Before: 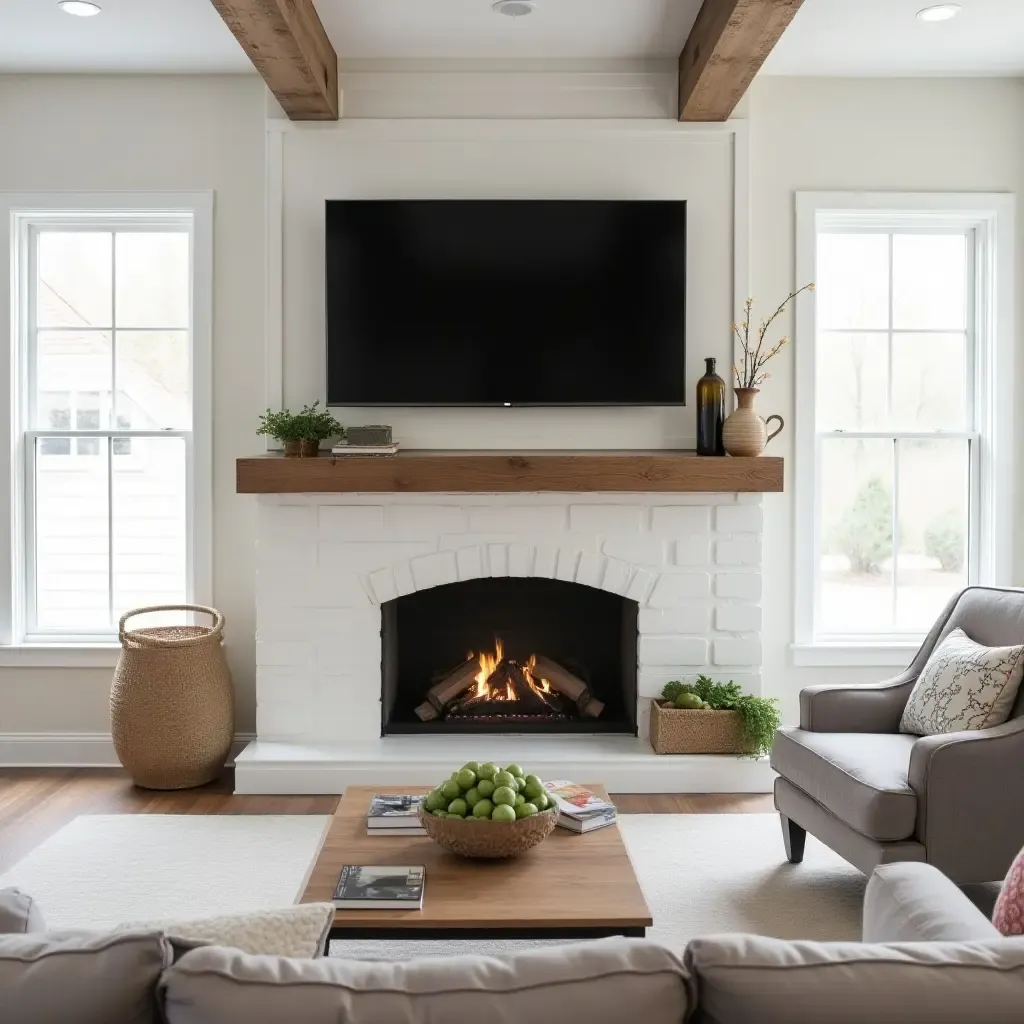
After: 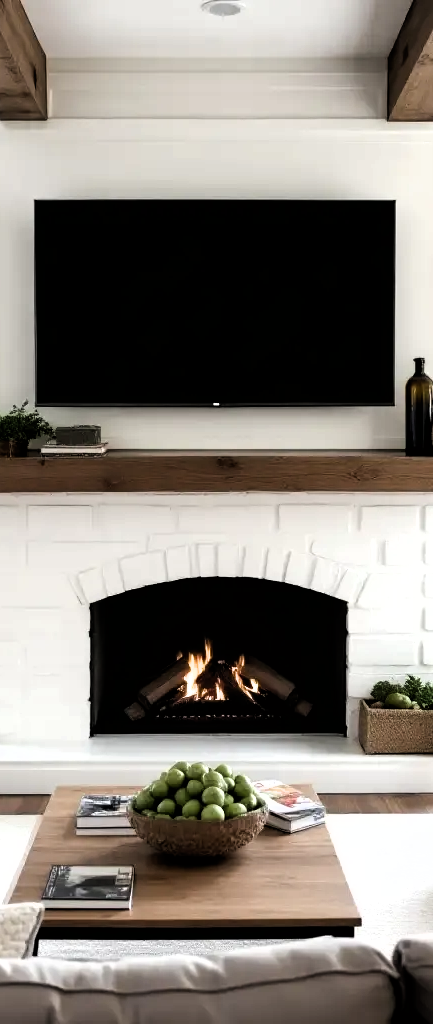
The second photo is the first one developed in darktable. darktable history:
crop: left 28.49%, right 29.148%
filmic rgb: black relative exposure -8.2 EV, white relative exposure 2.24 EV, hardness 7.05, latitude 85.94%, contrast 1.707, highlights saturation mix -4.17%, shadows ↔ highlights balance -2.95%
